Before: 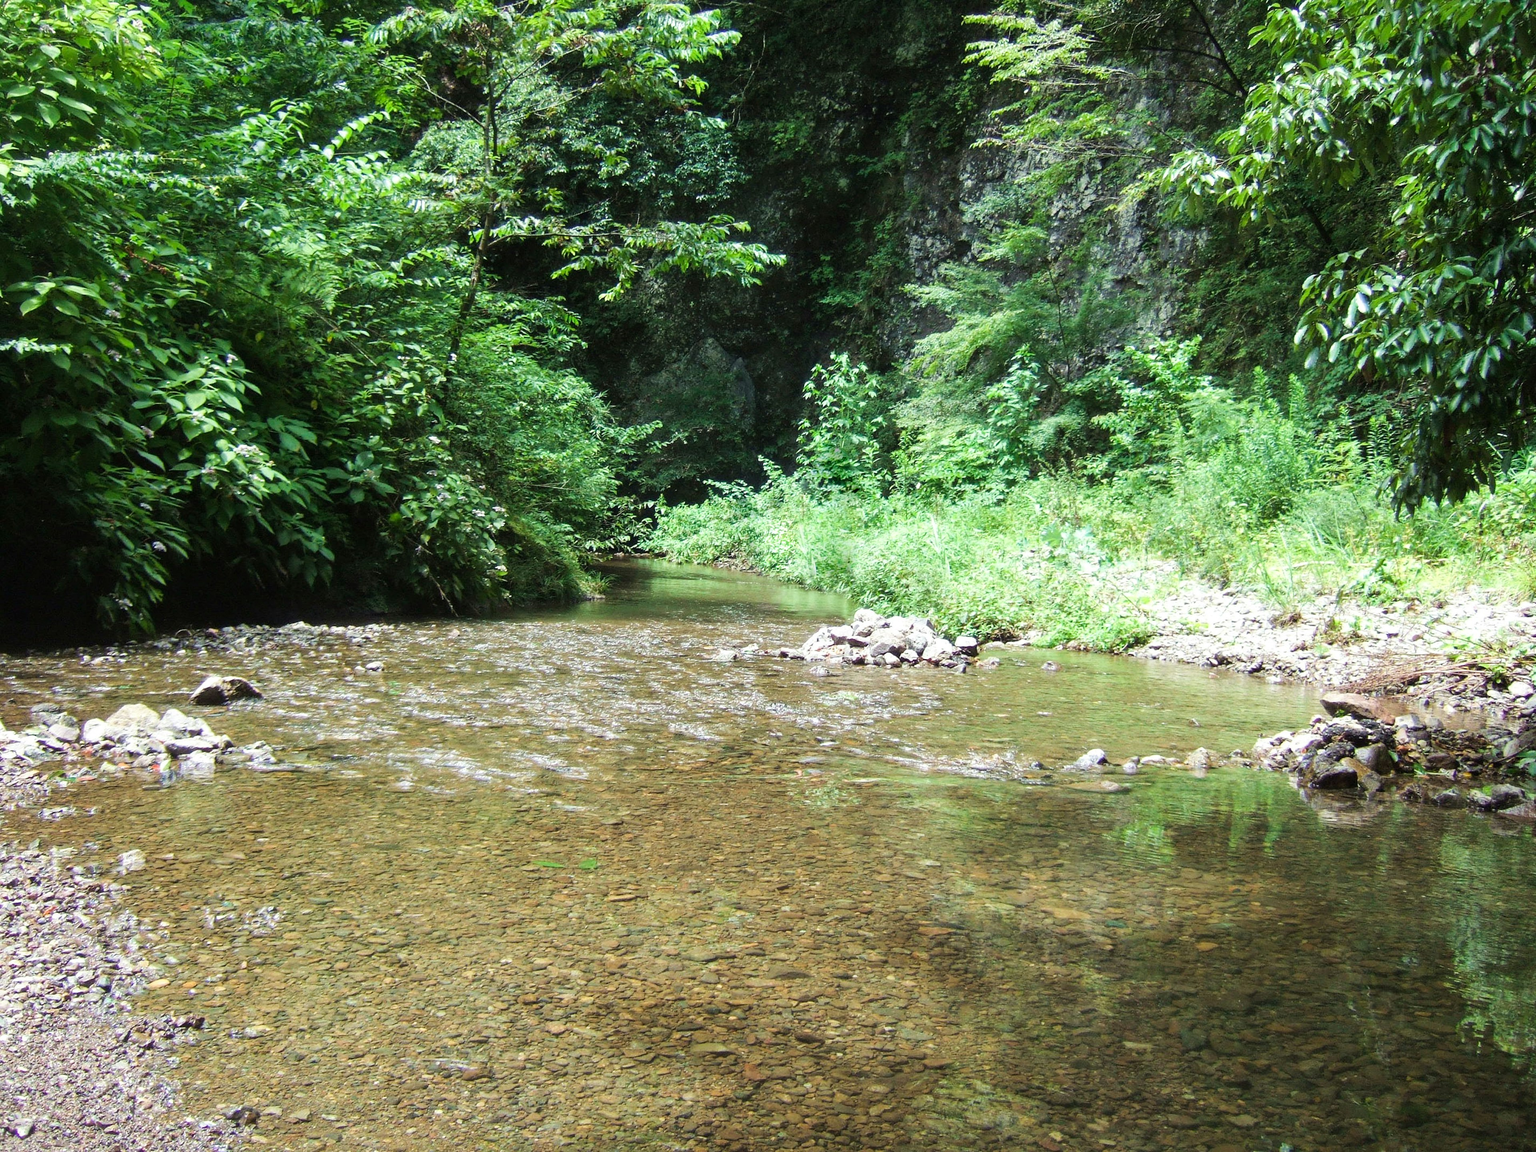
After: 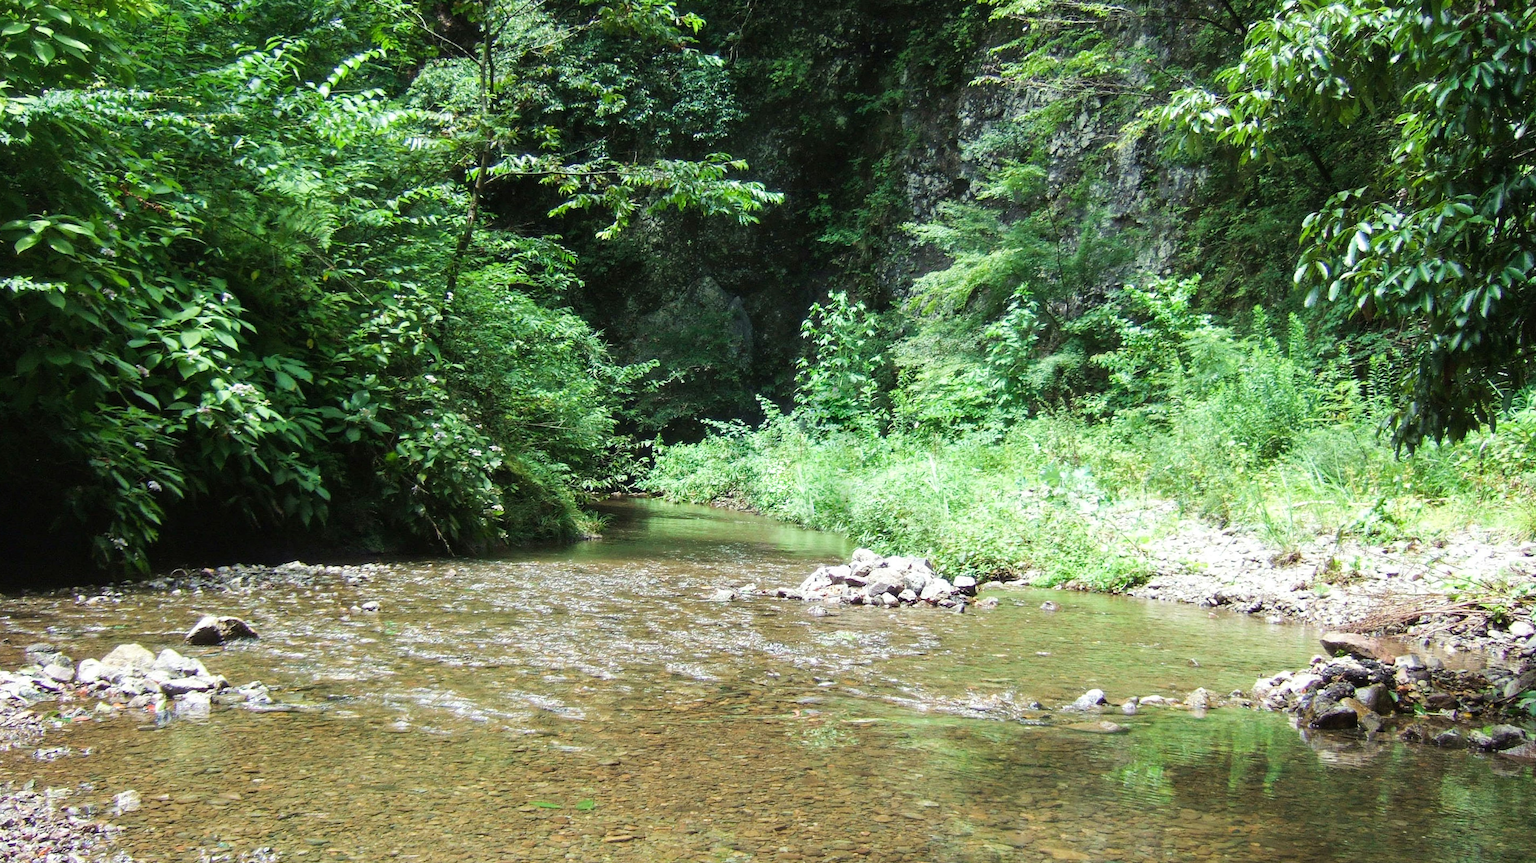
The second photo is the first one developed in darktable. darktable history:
crop: left 0.387%, top 5.469%, bottom 19.809%
exposure: black level correction 0, compensate exposure bias true, compensate highlight preservation false
